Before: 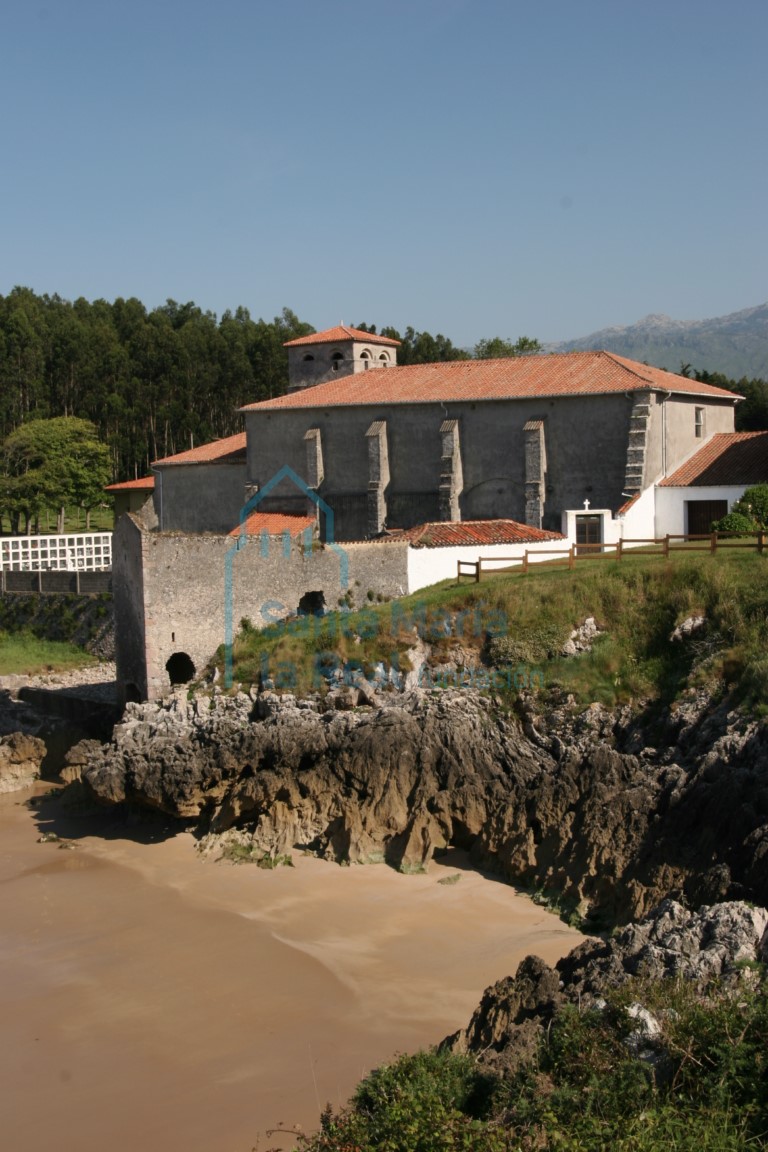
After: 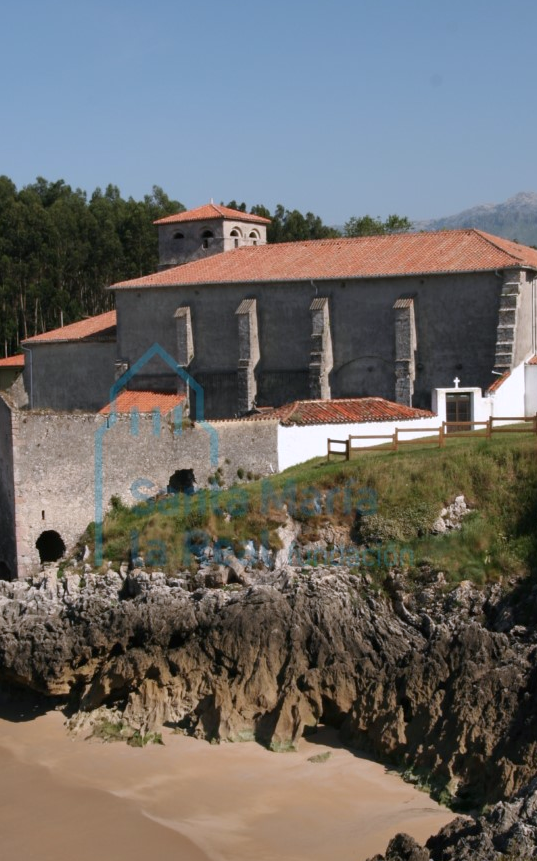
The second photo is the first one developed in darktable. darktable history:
crop and rotate: left 17.046%, top 10.659%, right 12.989%, bottom 14.553%
color calibration: illuminant as shot in camera, x 0.358, y 0.373, temperature 4628.91 K
